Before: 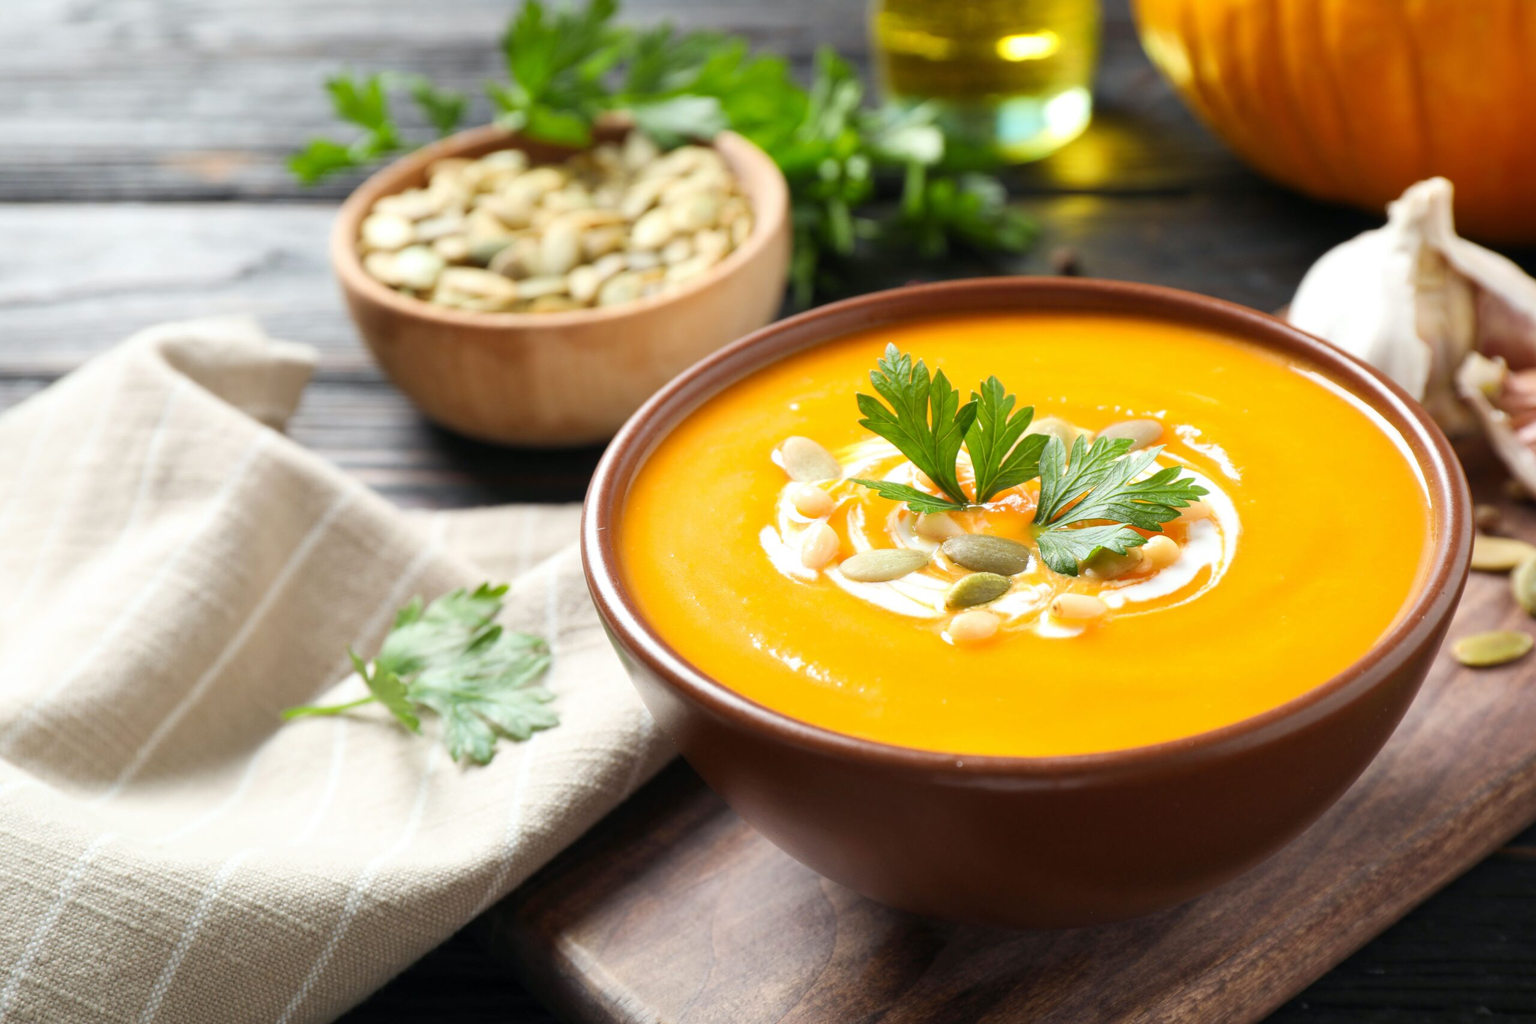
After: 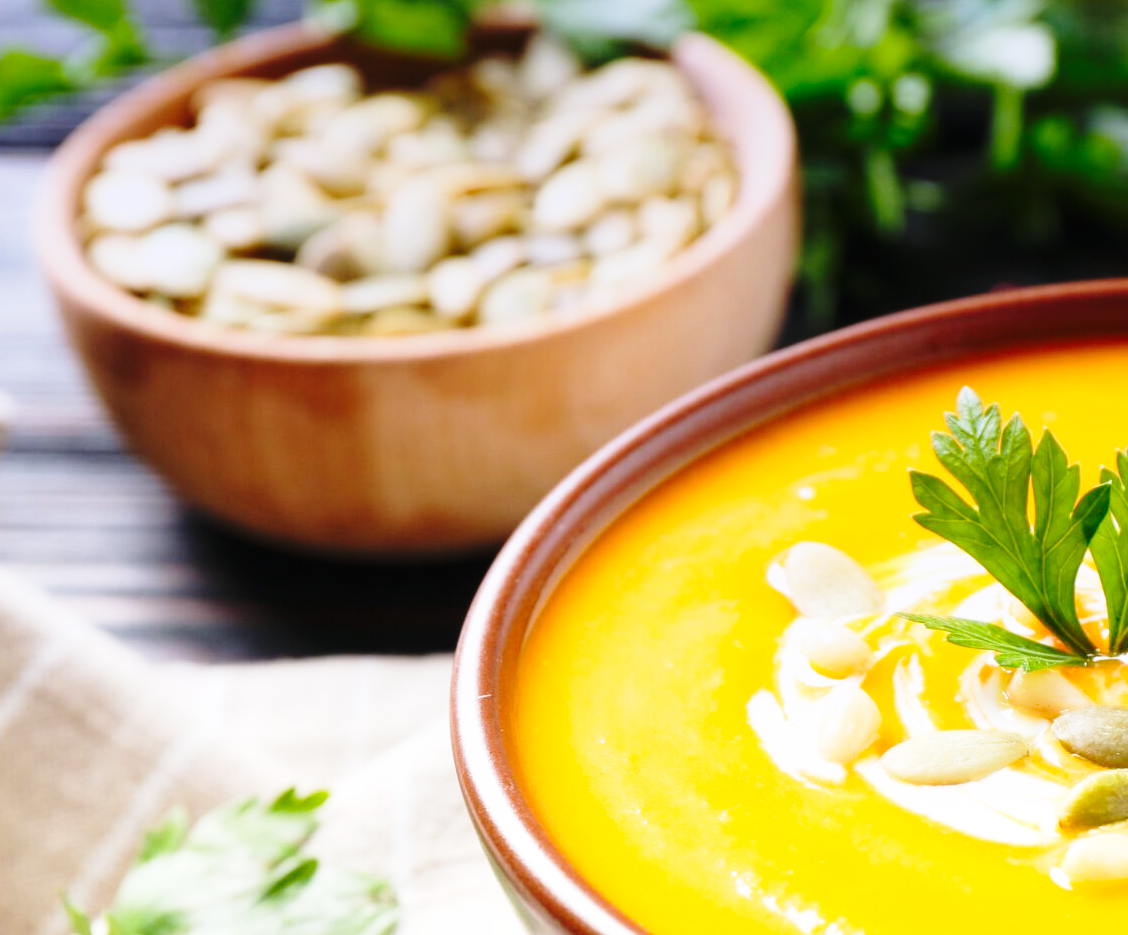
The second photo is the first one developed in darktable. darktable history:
tone equalizer: on, module defaults
crop: left 20.248%, top 10.86%, right 35.675%, bottom 34.321%
white balance: red 1.009, blue 1.027
base curve: curves: ch0 [(0, 0) (0.04, 0.03) (0.133, 0.232) (0.448, 0.748) (0.843, 0.968) (1, 1)], preserve colors none
graduated density: hue 238.83°, saturation 50%
